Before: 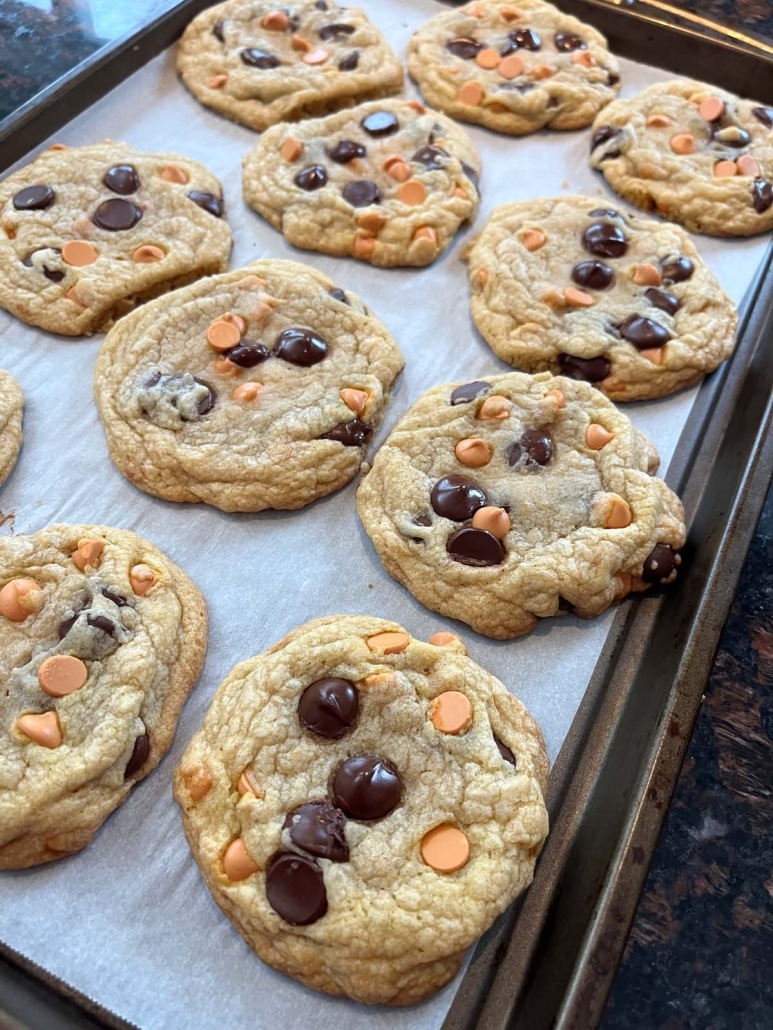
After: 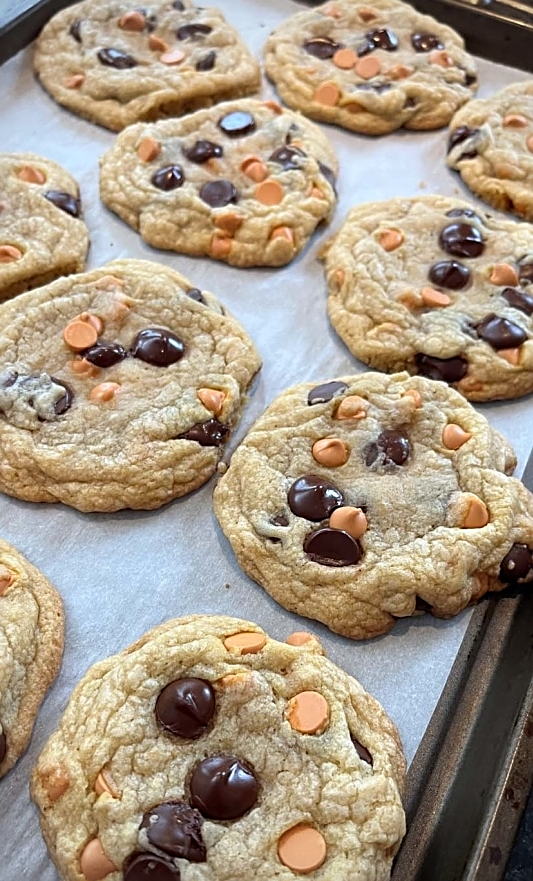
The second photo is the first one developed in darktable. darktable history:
crop: left 18.619%, right 12.369%, bottom 14.422%
vignetting: fall-off radius 60.79%
sharpen: on, module defaults
